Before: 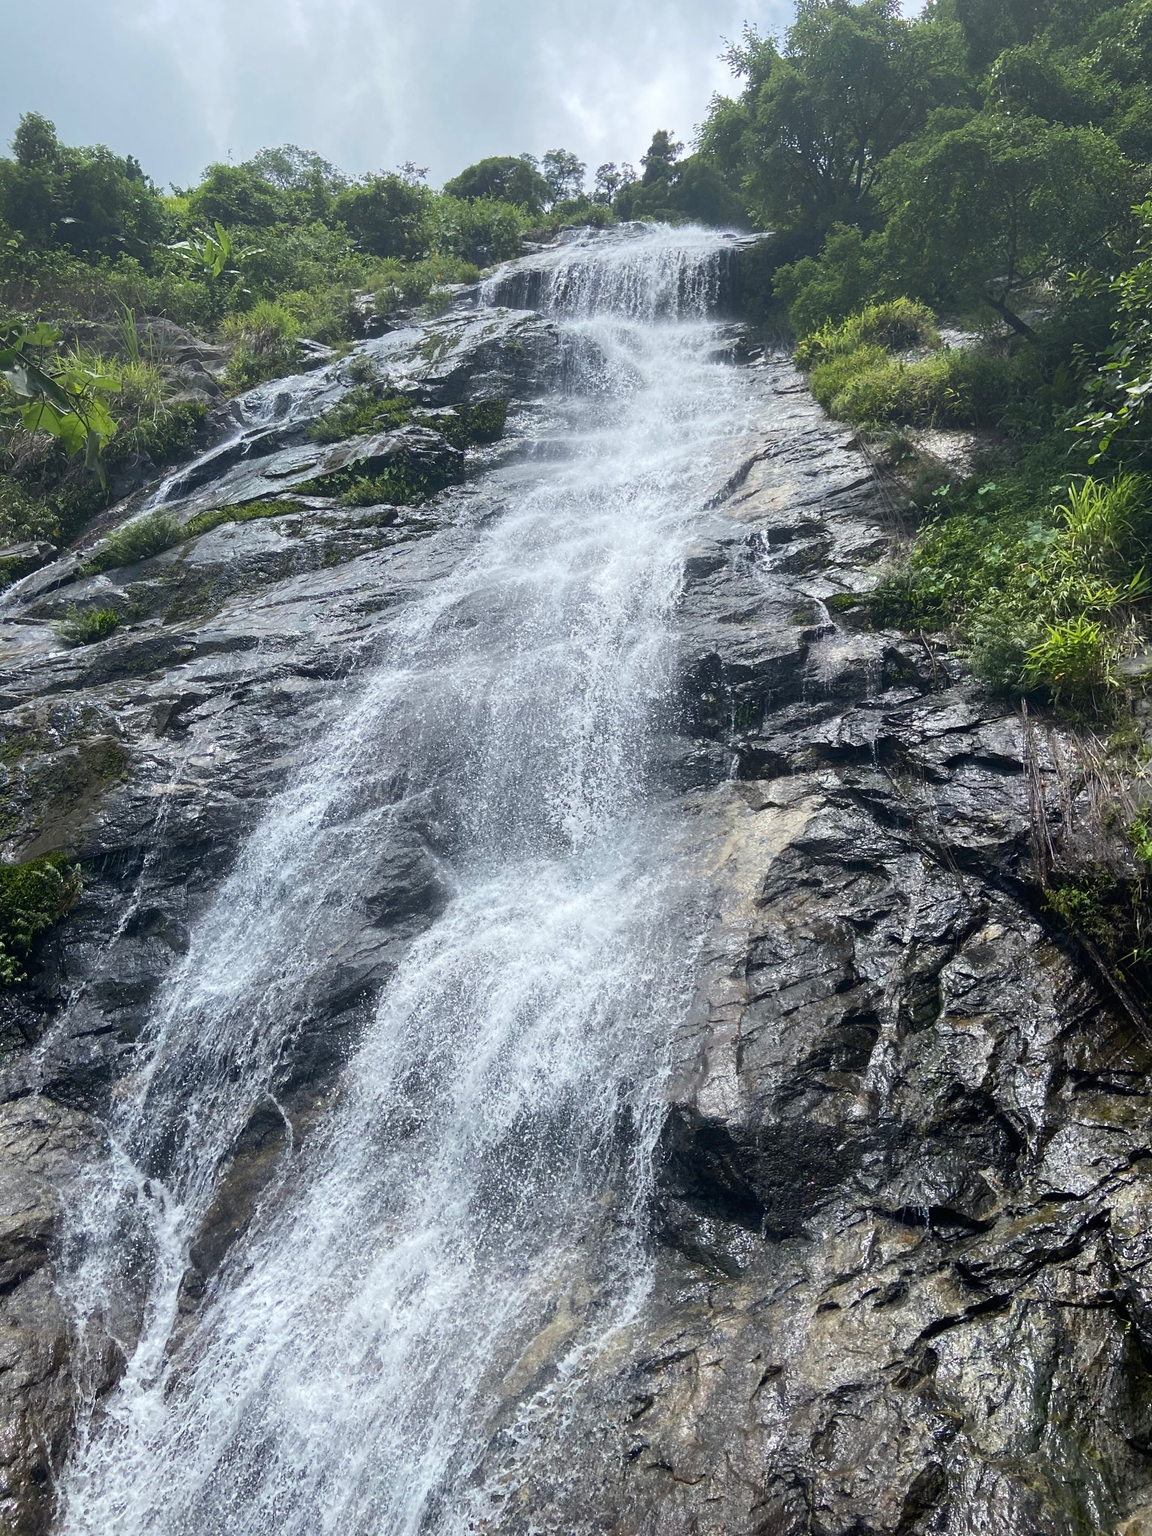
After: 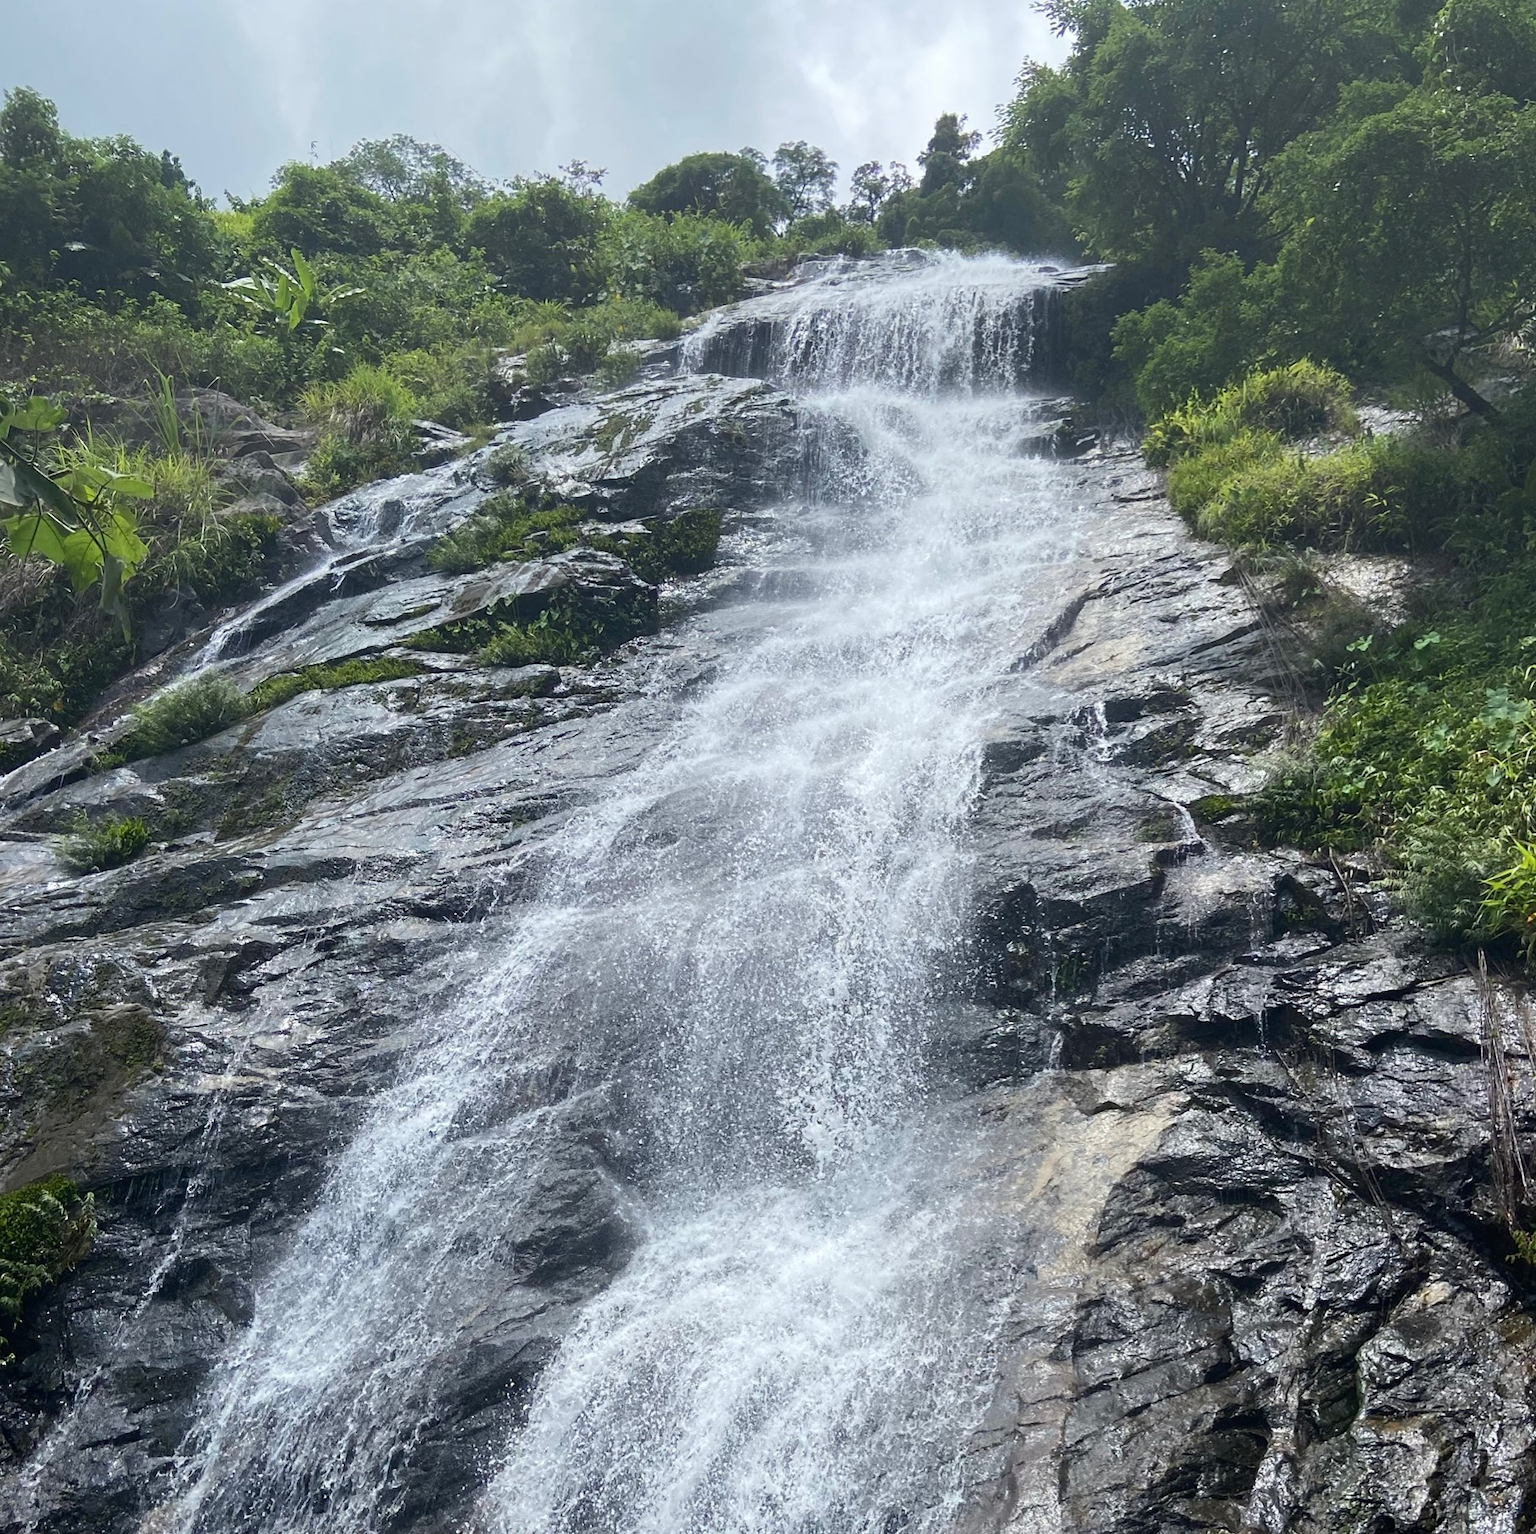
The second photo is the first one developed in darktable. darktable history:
white balance: emerald 1
crop: left 1.509%, top 3.452%, right 7.696%, bottom 28.452%
